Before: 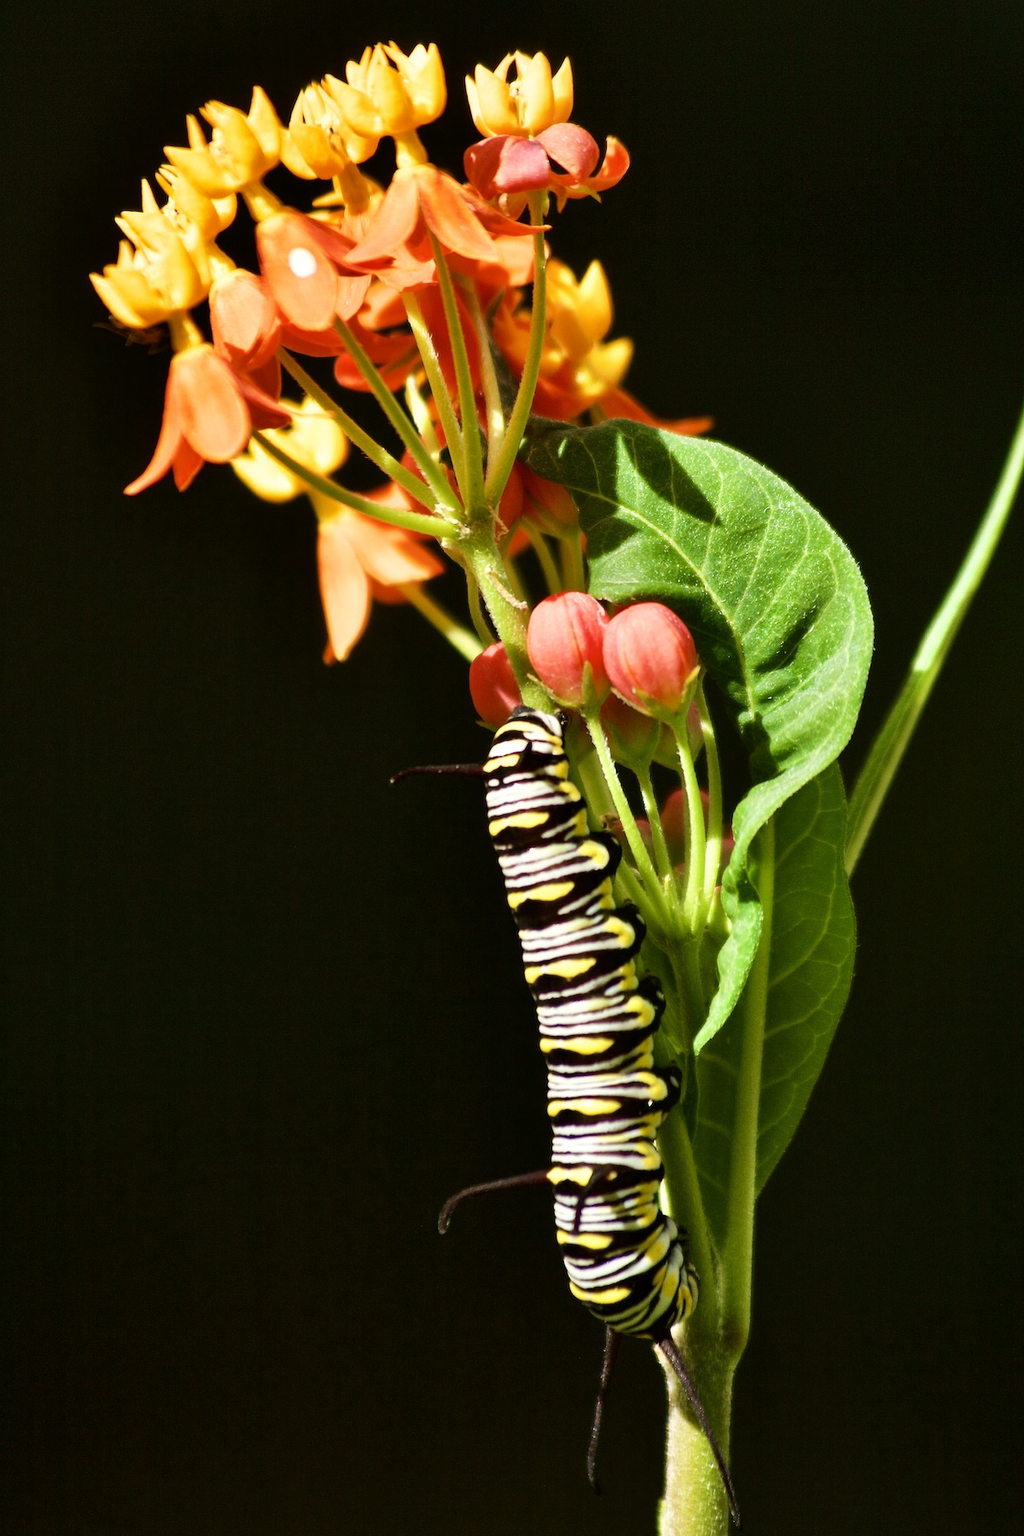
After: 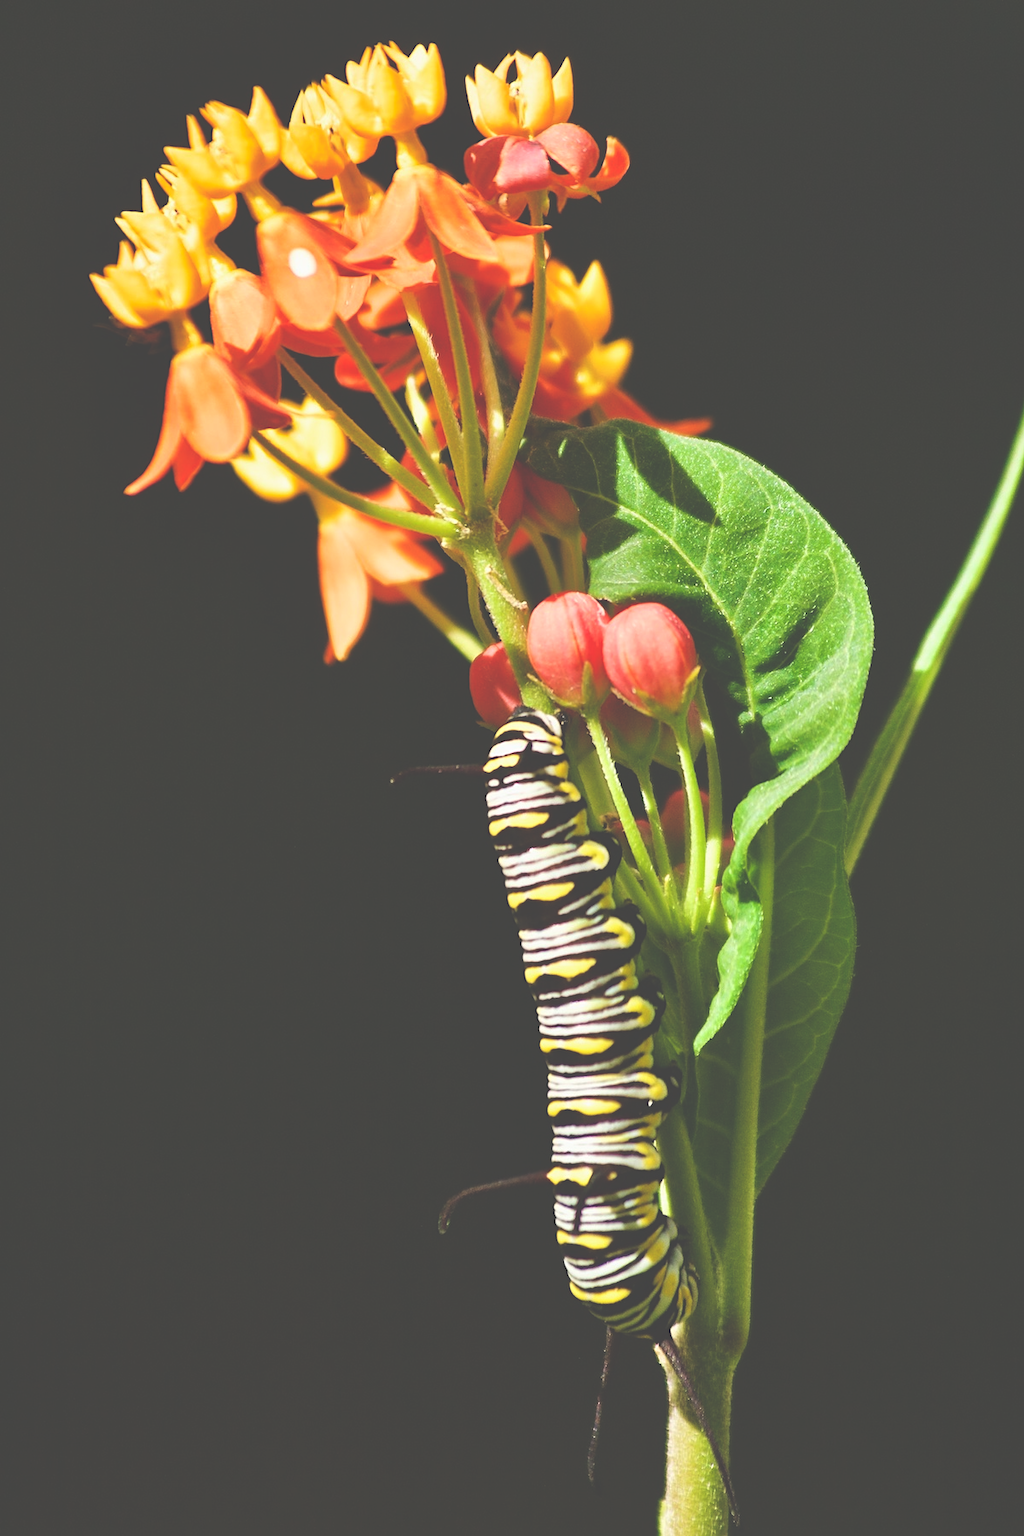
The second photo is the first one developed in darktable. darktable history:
sharpen: amount 0.2
exposure: black level correction -0.062, exposure -0.05 EV, compensate highlight preservation false
